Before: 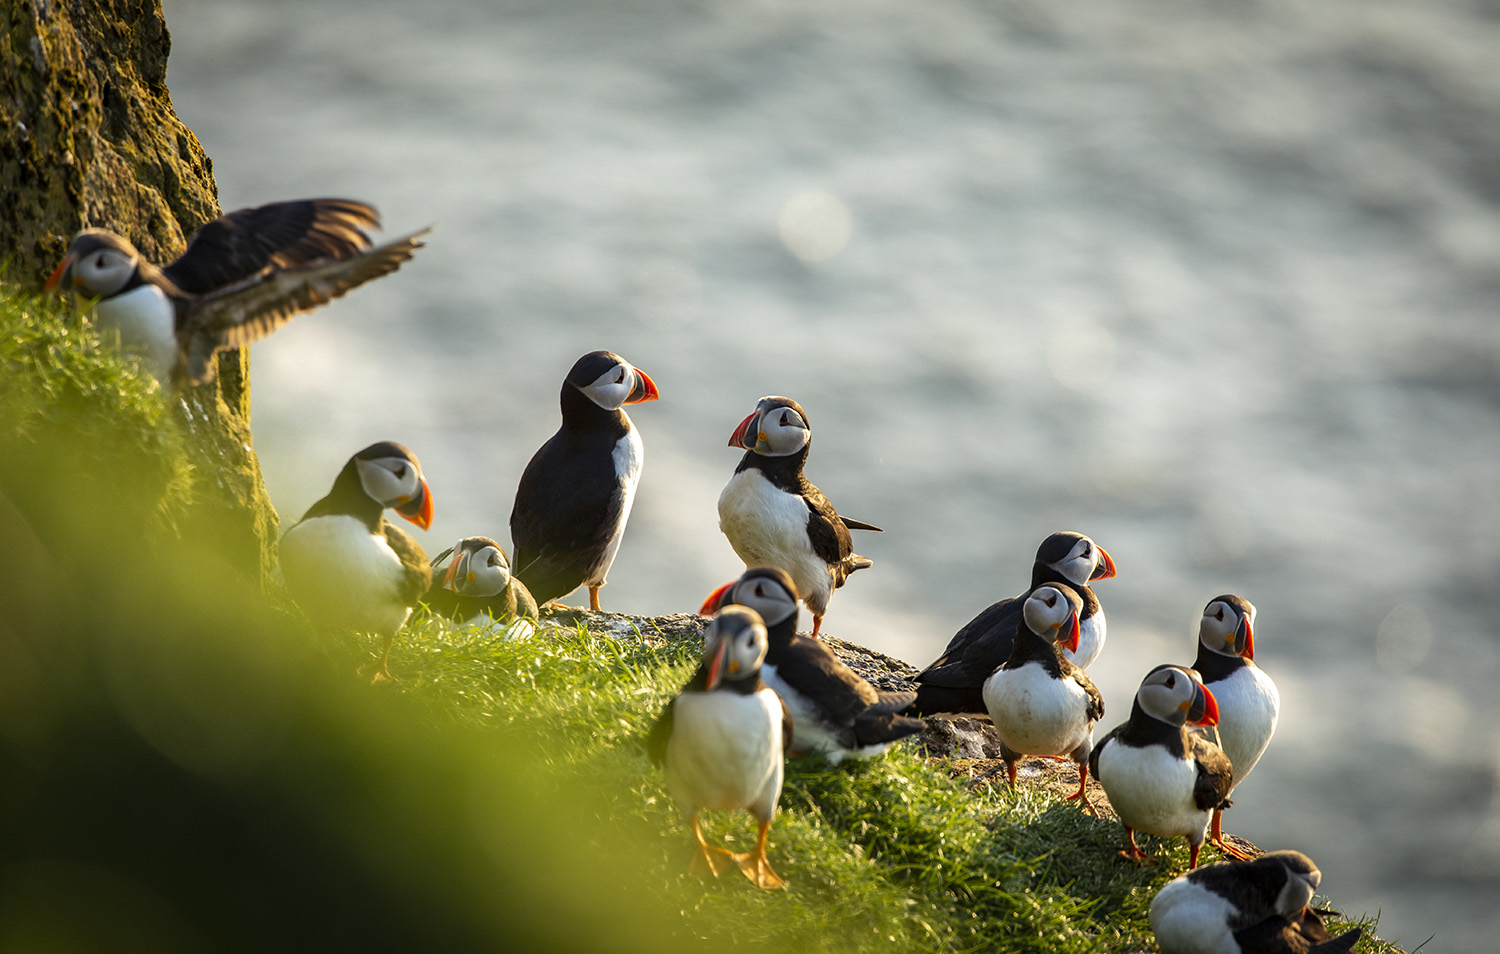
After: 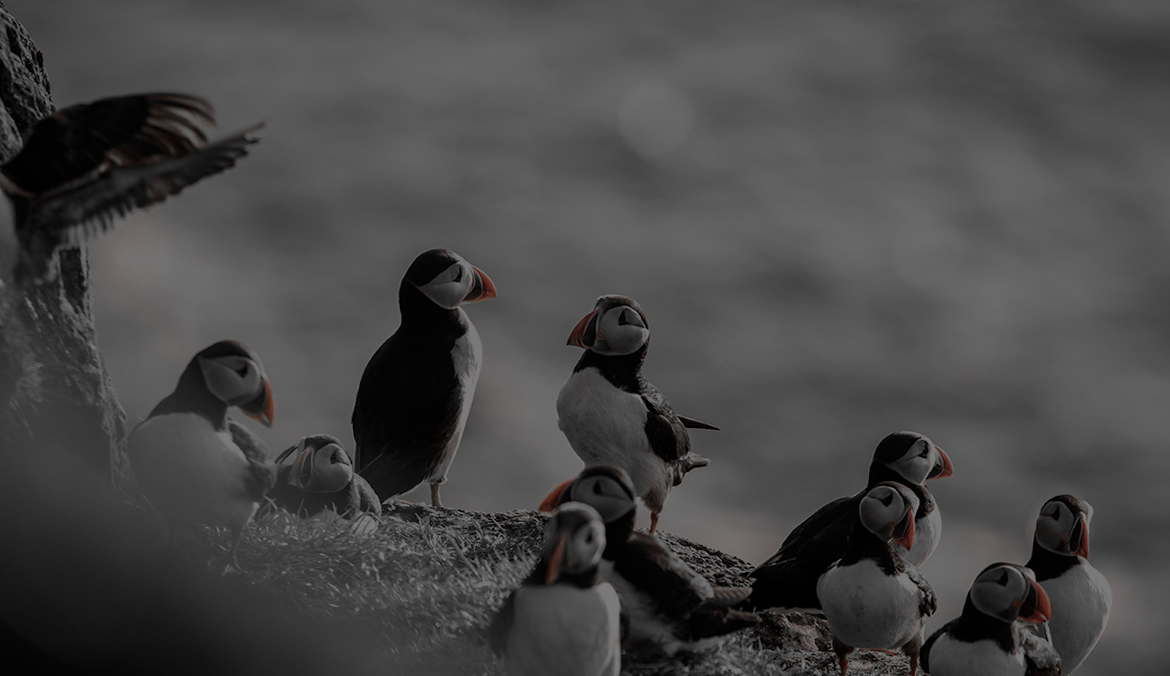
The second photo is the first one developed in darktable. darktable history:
white balance: red 1.05, blue 1.072
rotate and perspective: rotation 0.074°, lens shift (vertical) 0.096, lens shift (horizontal) -0.041, crop left 0.043, crop right 0.952, crop top 0.024, crop bottom 0.979
crop: left 7.856%, top 11.836%, right 10.12%, bottom 15.387%
color zones: curves: ch1 [(0, 0.006) (0.094, 0.285) (0.171, 0.001) (0.429, 0.001) (0.571, 0.003) (0.714, 0.004) (0.857, 0.004) (1, 0.006)]
exposure: exposure -2.446 EV, compensate highlight preservation false
